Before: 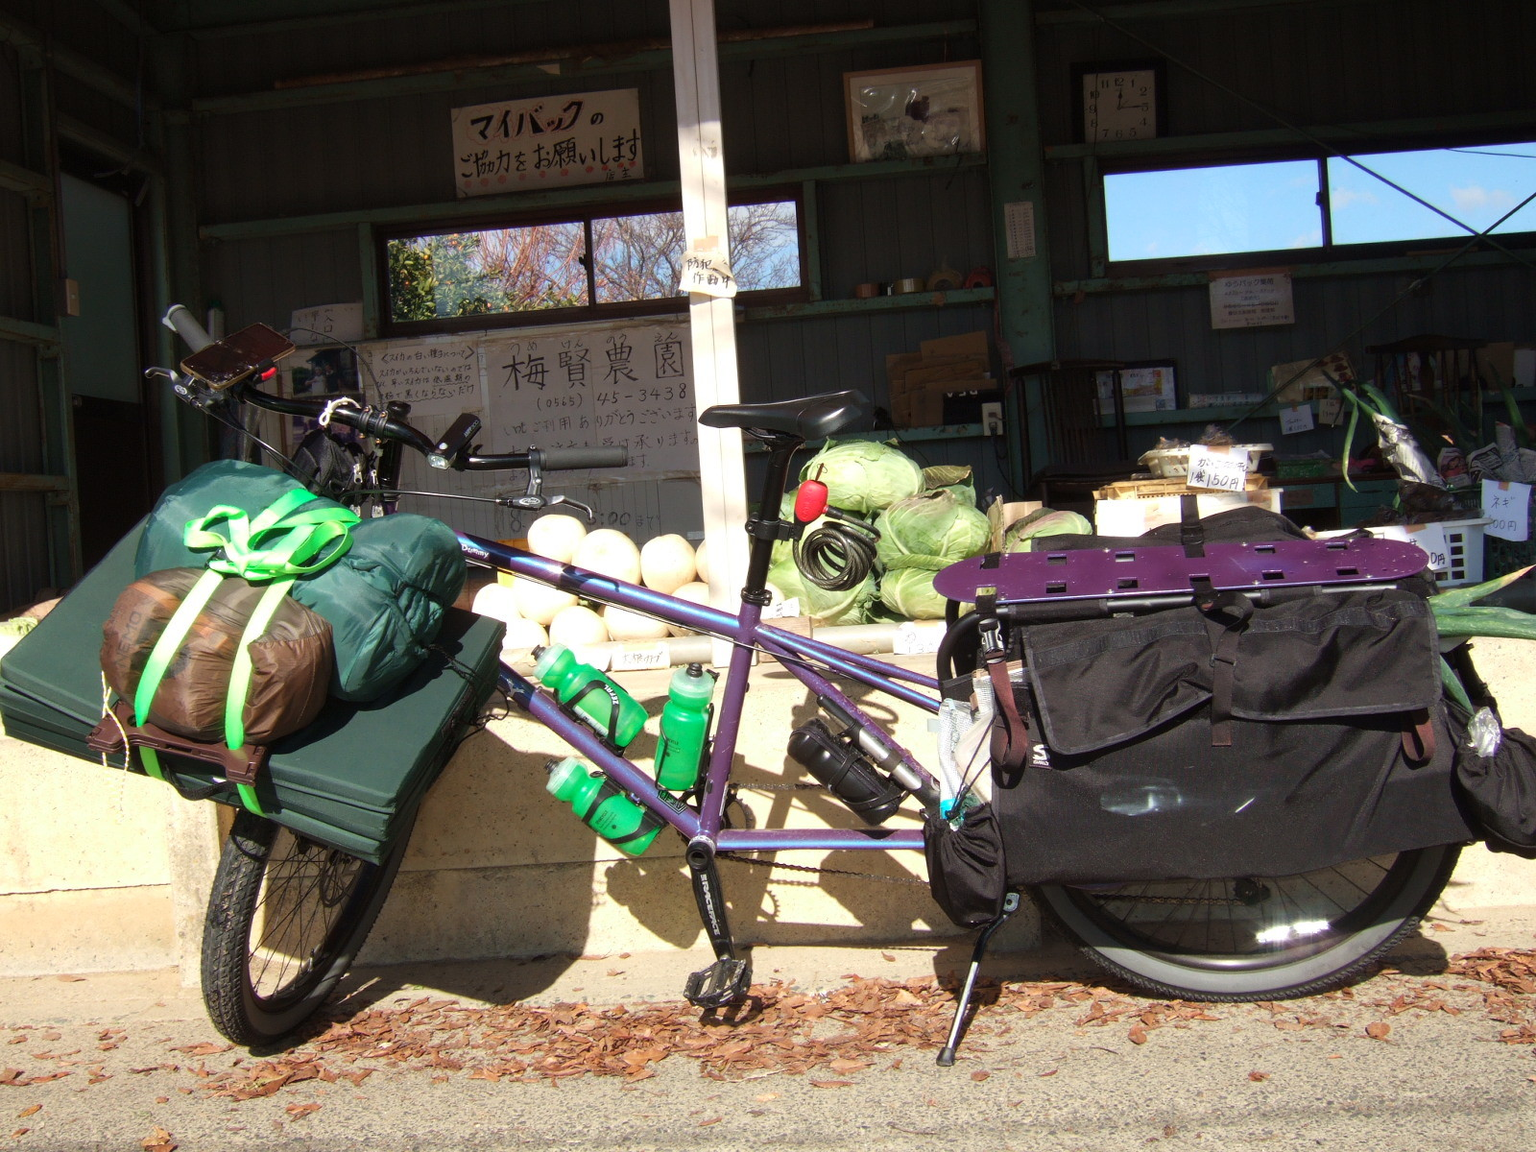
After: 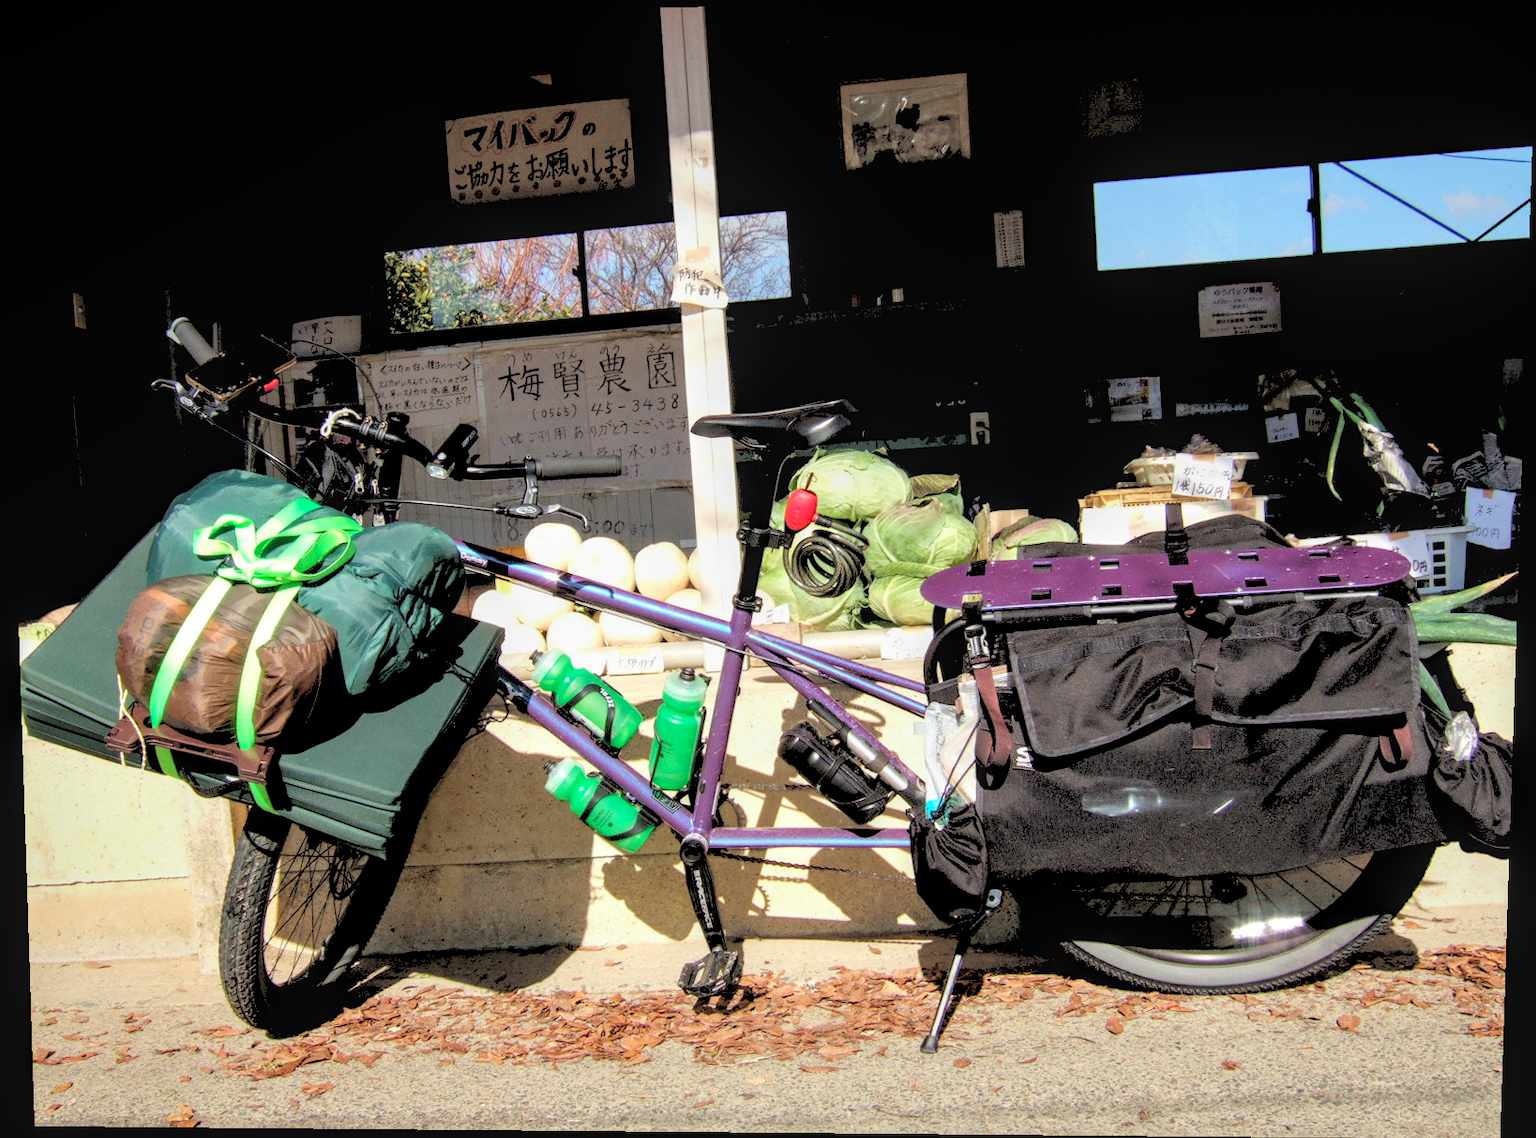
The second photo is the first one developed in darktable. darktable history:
rotate and perspective: lens shift (vertical) 0.048, lens shift (horizontal) -0.024, automatic cropping off
grain: coarseness 0.09 ISO, strength 10%
local contrast: on, module defaults
rgb levels: levels [[0.027, 0.429, 0.996], [0, 0.5, 1], [0, 0.5, 1]]
